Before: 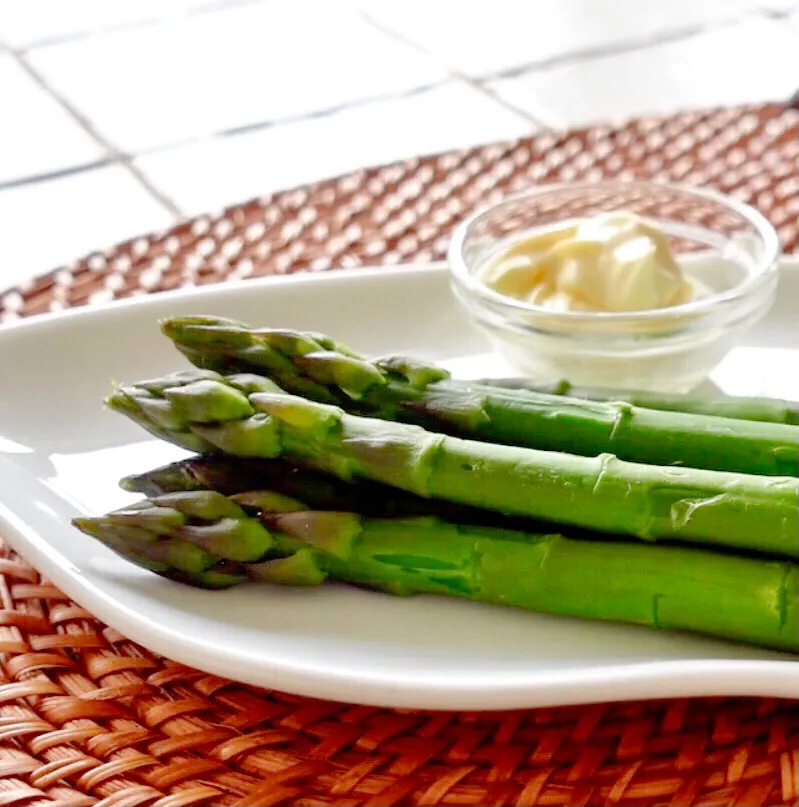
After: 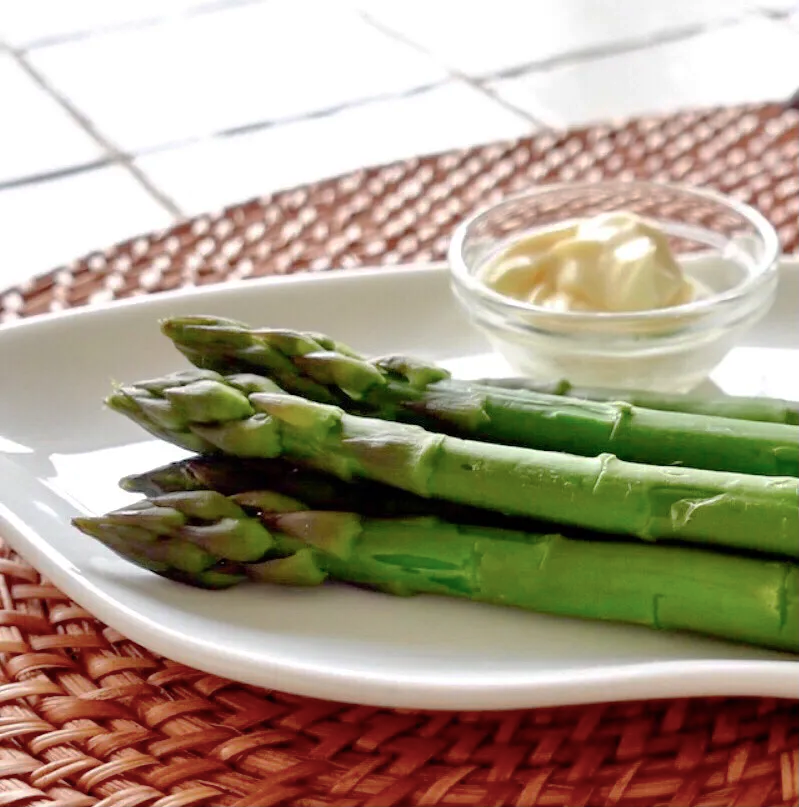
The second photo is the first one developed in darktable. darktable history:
base curve: curves: ch0 [(0, 0) (0.74, 0.67) (1, 1)], preserve colors none
color calibration: illuminant same as pipeline (D50), adaptation XYZ, x 0.346, y 0.357, temperature 5013.26 K, gamut compression 3
